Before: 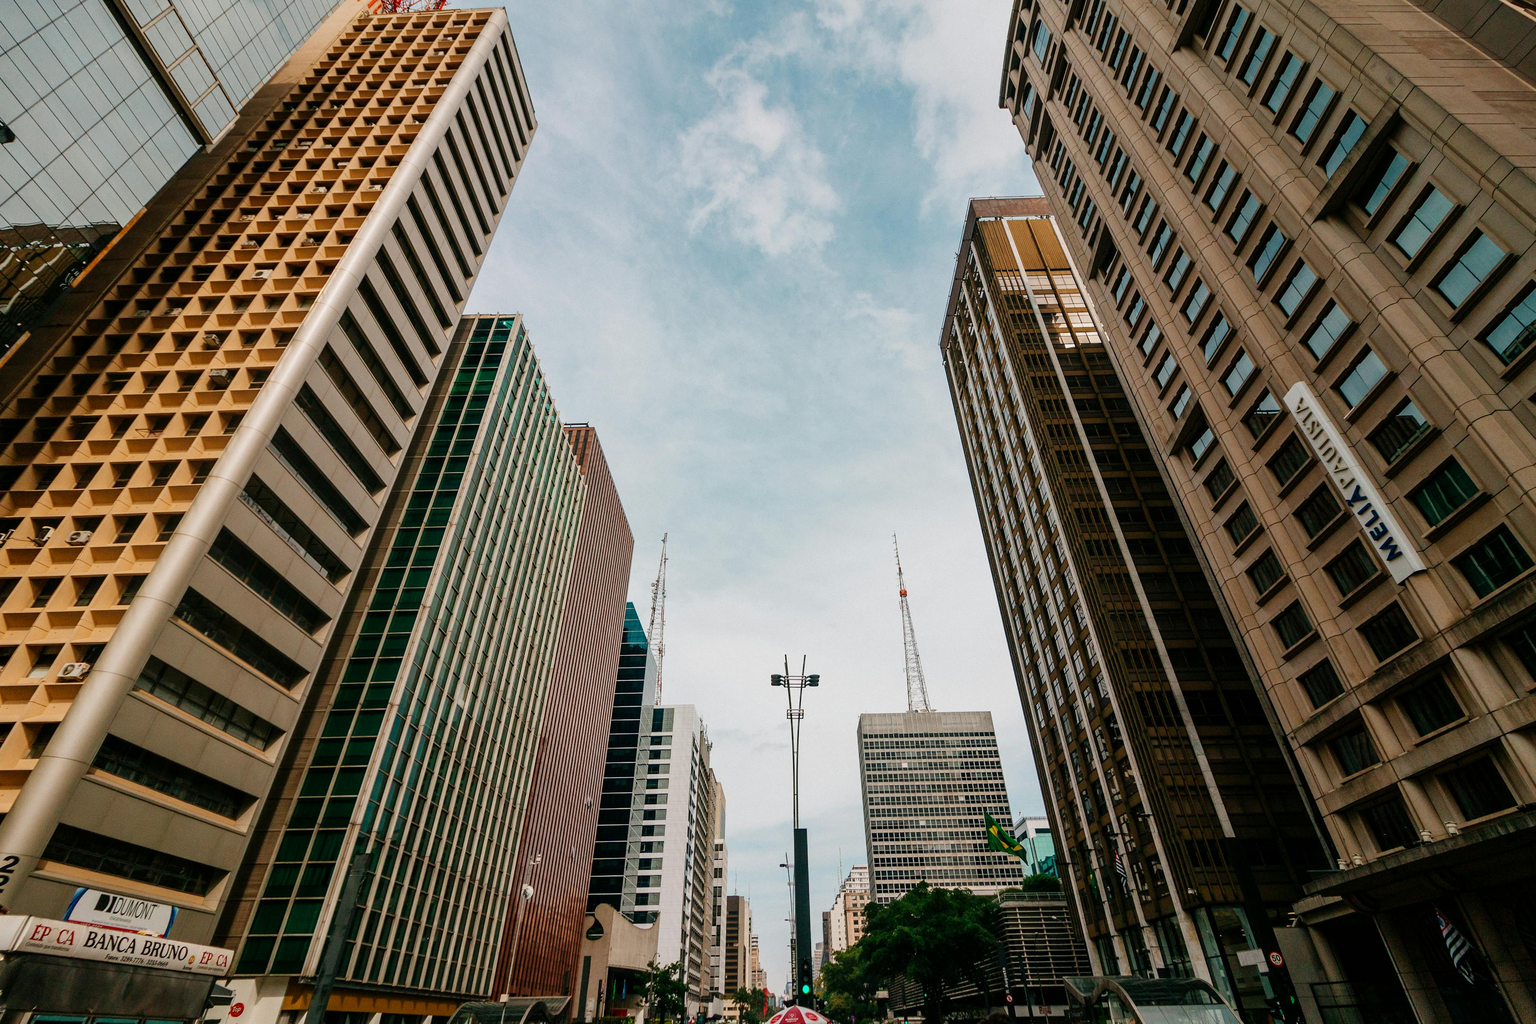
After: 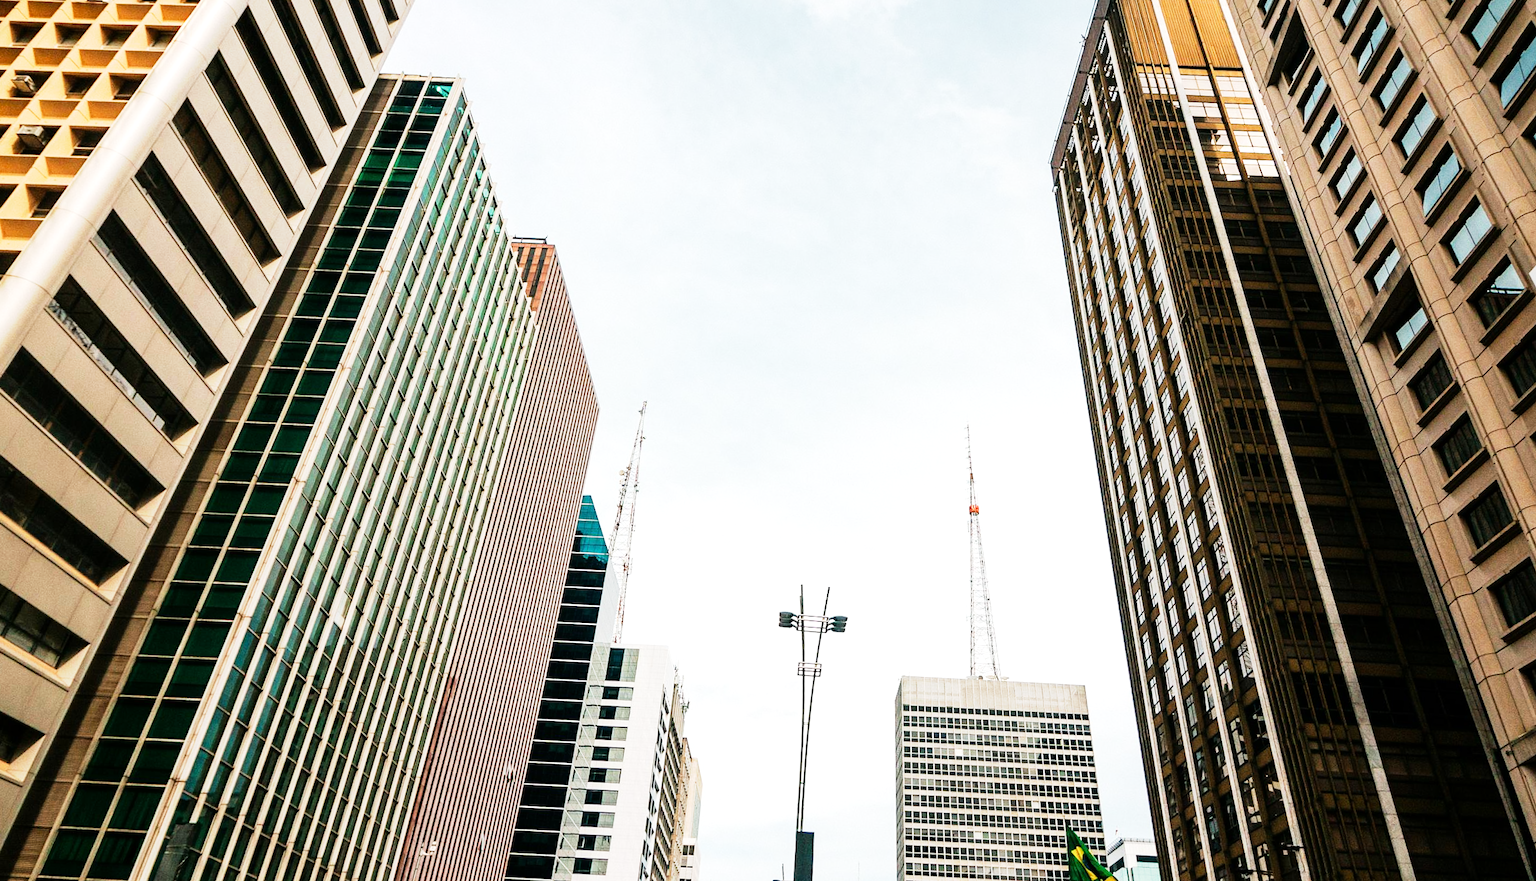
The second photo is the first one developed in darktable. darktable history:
base curve: curves: ch0 [(0, 0) (0.088, 0.125) (0.176, 0.251) (0.354, 0.501) (0.613, 0.749) (1, 0.877)], preserve colors none
crop and rotate: angle -4.06°, left 9.801%, top 20.947%, right 12.102%, bottom 11.802%
exposure: exposure 0.2 EV, compensate highlight preservation false
sharpen: radius 2.881, amount 0.851, threshold 47.229
tone equalizer: -8 EV -1.1 EV, -7 EV -1.04 EV, -6 EV -0.837 EV, -5 EV -0.544 EV, -3 EV 0.554 EV, -2 EV 0.841 EV, -1 EV 1 EV, +0 EV 1.05 EV, mask exposure compensation -0.504 EV
